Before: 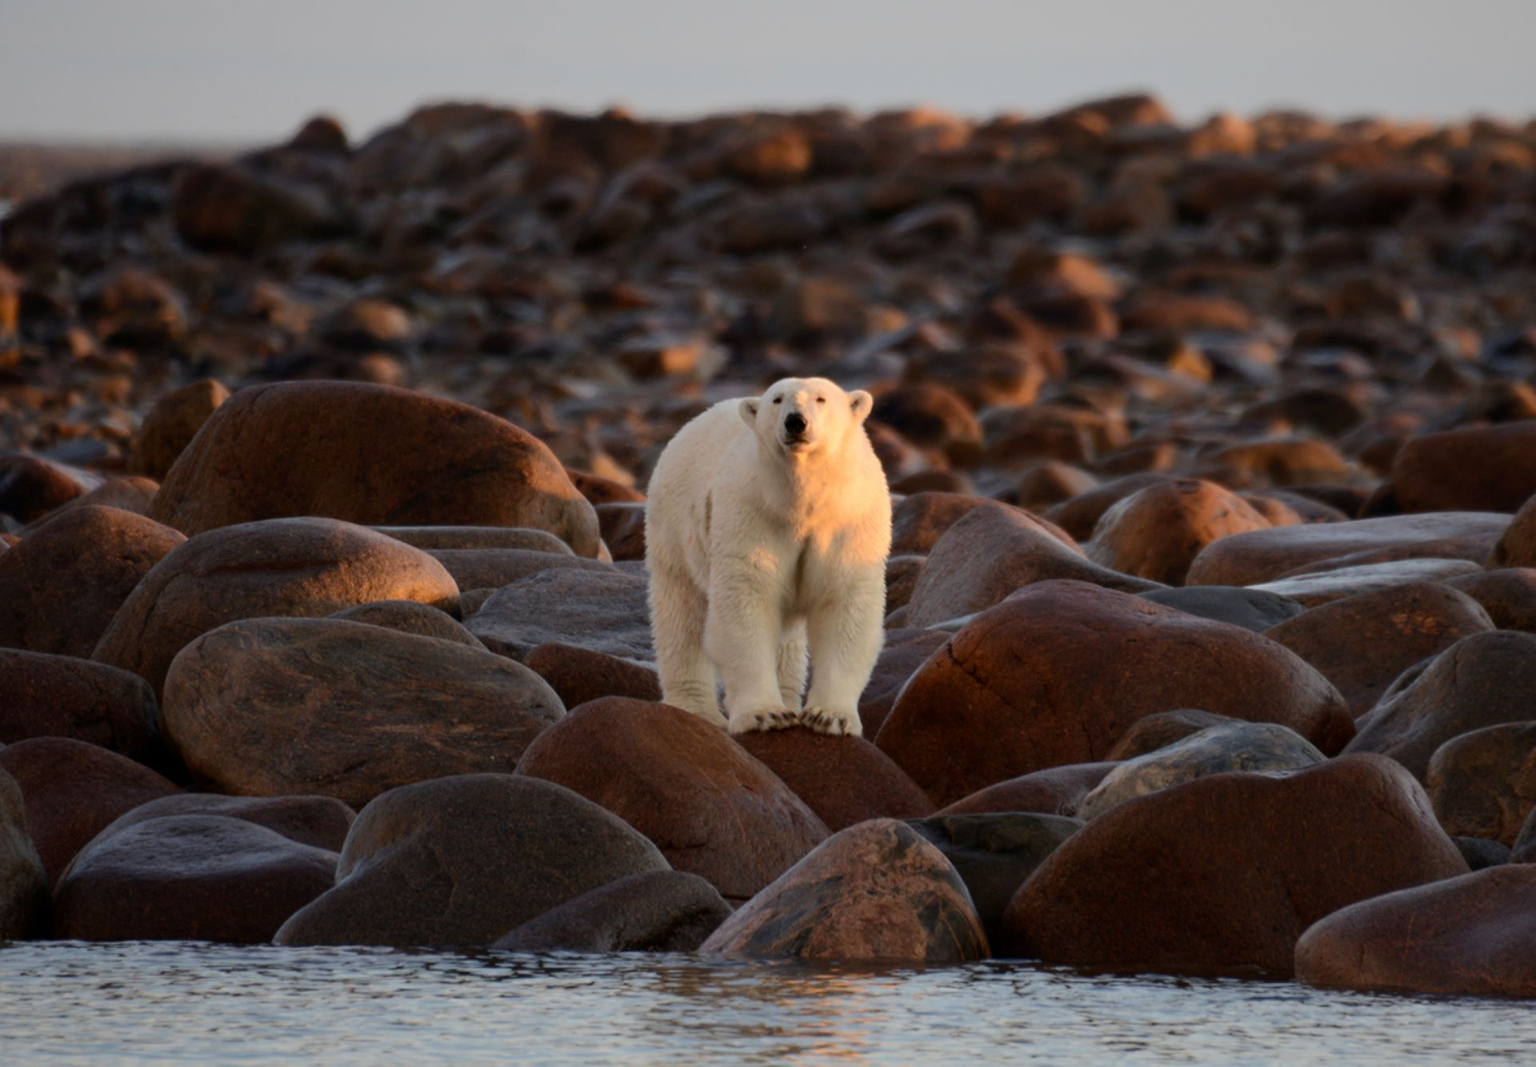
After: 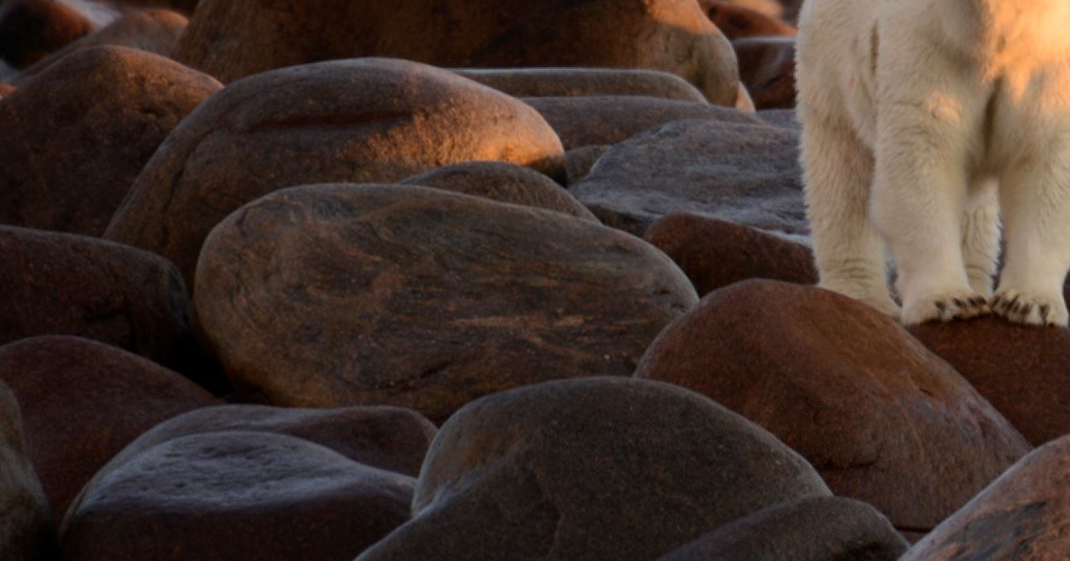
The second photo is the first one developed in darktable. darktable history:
crop: top 44.483%, right 43.593%, bottom 12.892%
exposure: compensate highlight preservation false
rotate and perspective: rotation -0.45°, automatic cropping original format, crop left 0.008, crop right 0.992, crop top 0.012, crop bottom 0.988
